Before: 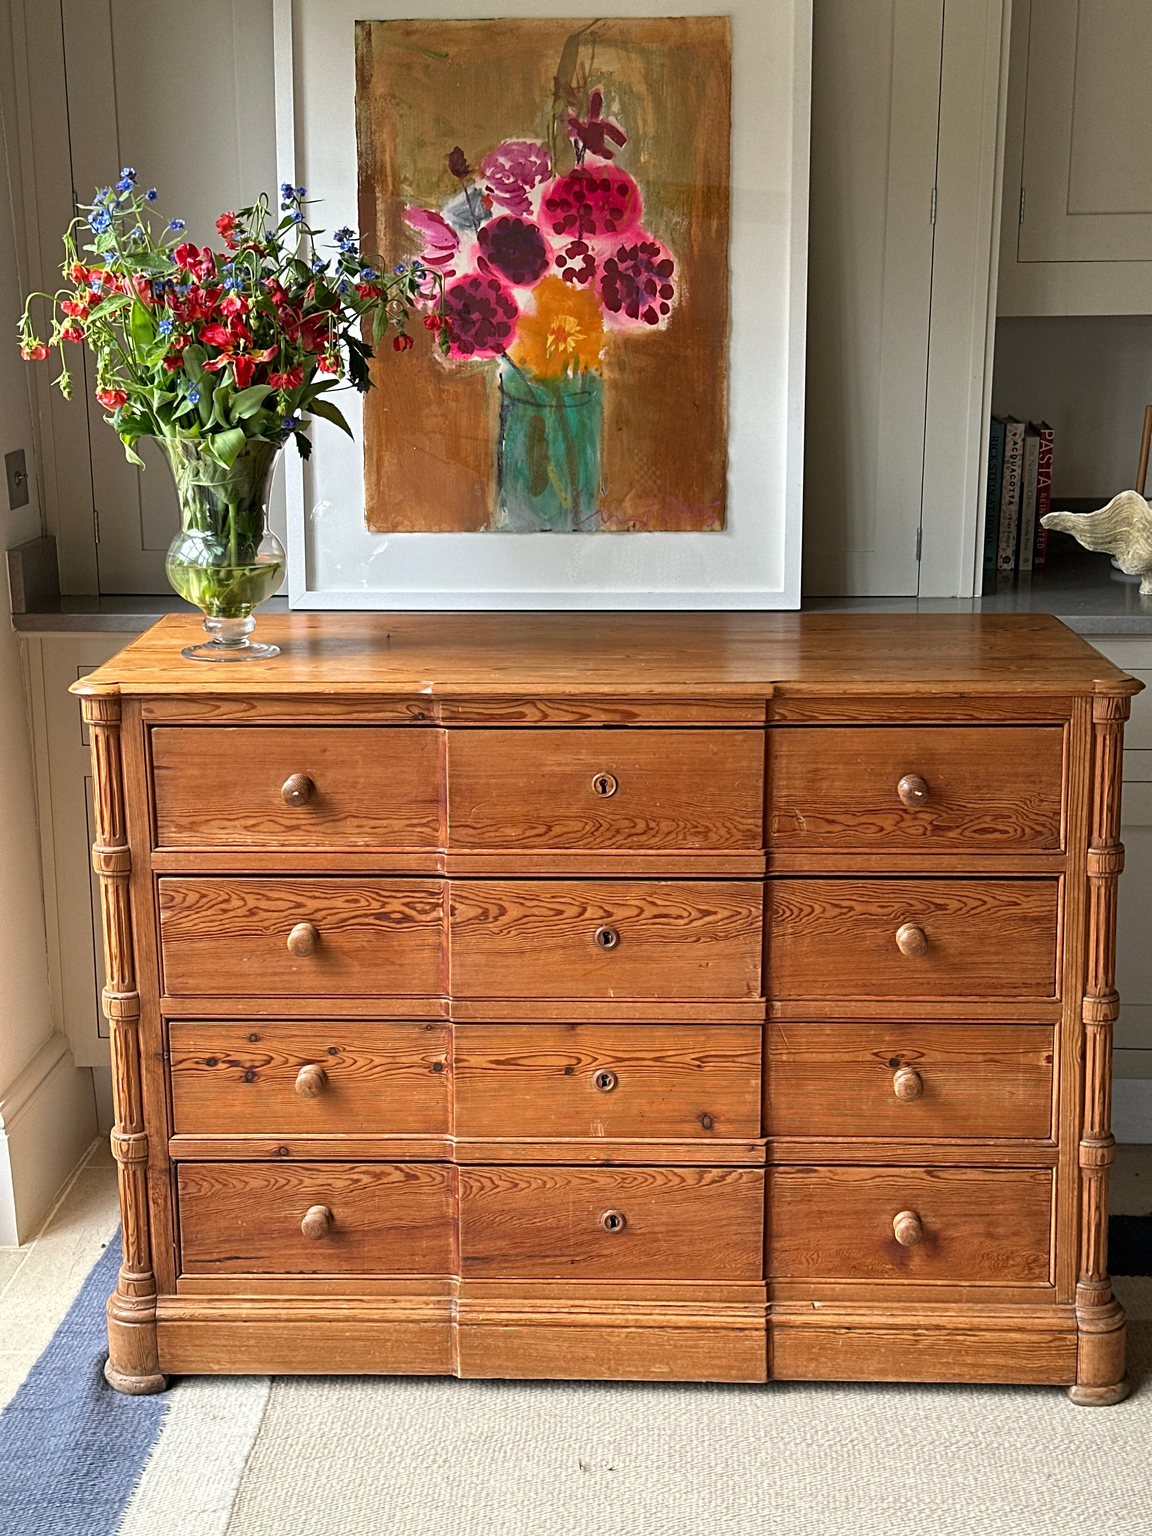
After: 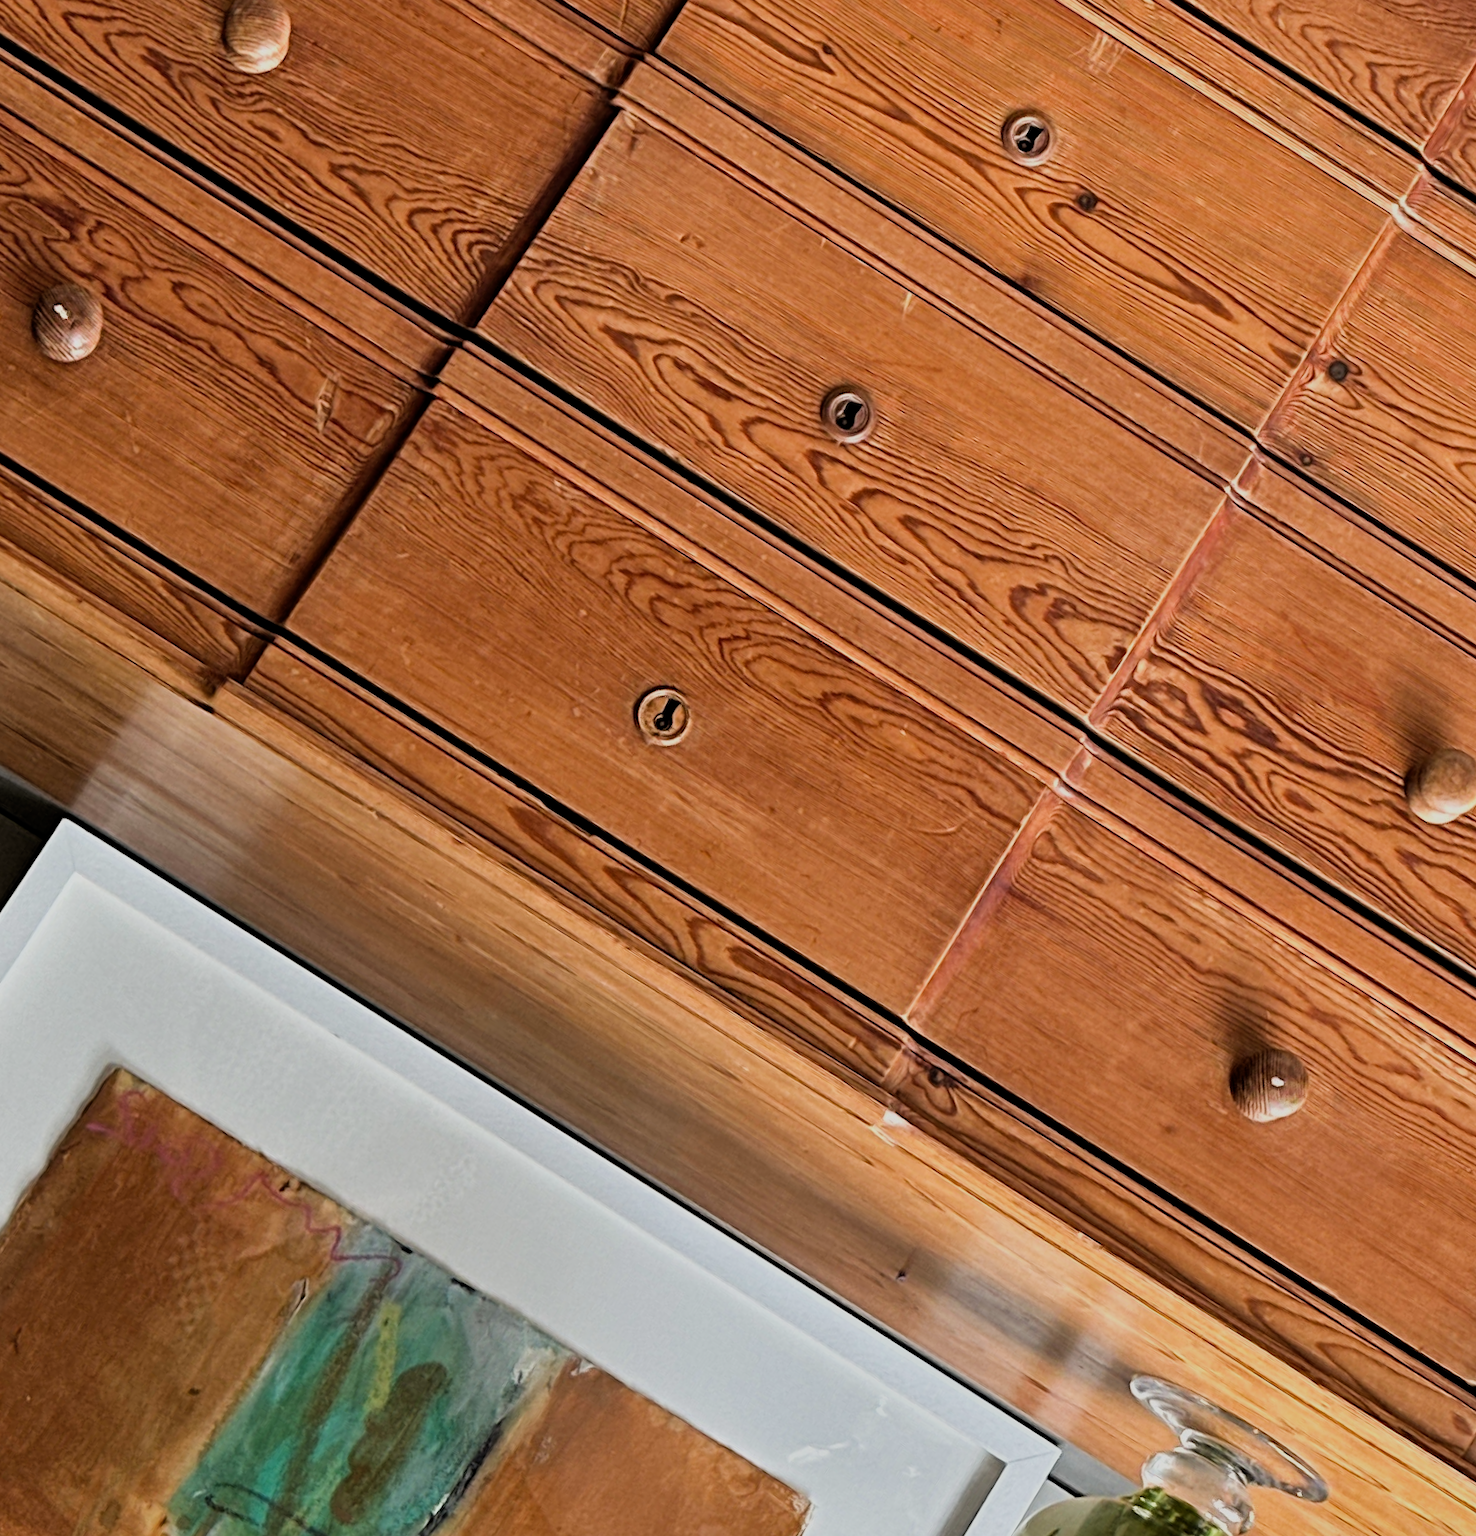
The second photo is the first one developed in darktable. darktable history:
filmic rgb: middle gray luminance 28.76%, black relative exposure -10.35 EV, white relative exposure 5.48 EV, threshold 3.01 EV, target black luminance 0%, hardness 3.93, latitude 1.79%, contrast 1.13, highlights saturation mix 4.44%, shadows ↔ highlights balance 15.95%, enable highlight reconstruction true
shadows and highlights: soften with gaussian
exposure: compensate exposure bias true, compensate highlight preservation false
crop and rotate: angle 147.64°, left 9.138%, top 15.599%, right 4.434%, bottom 16.985%
